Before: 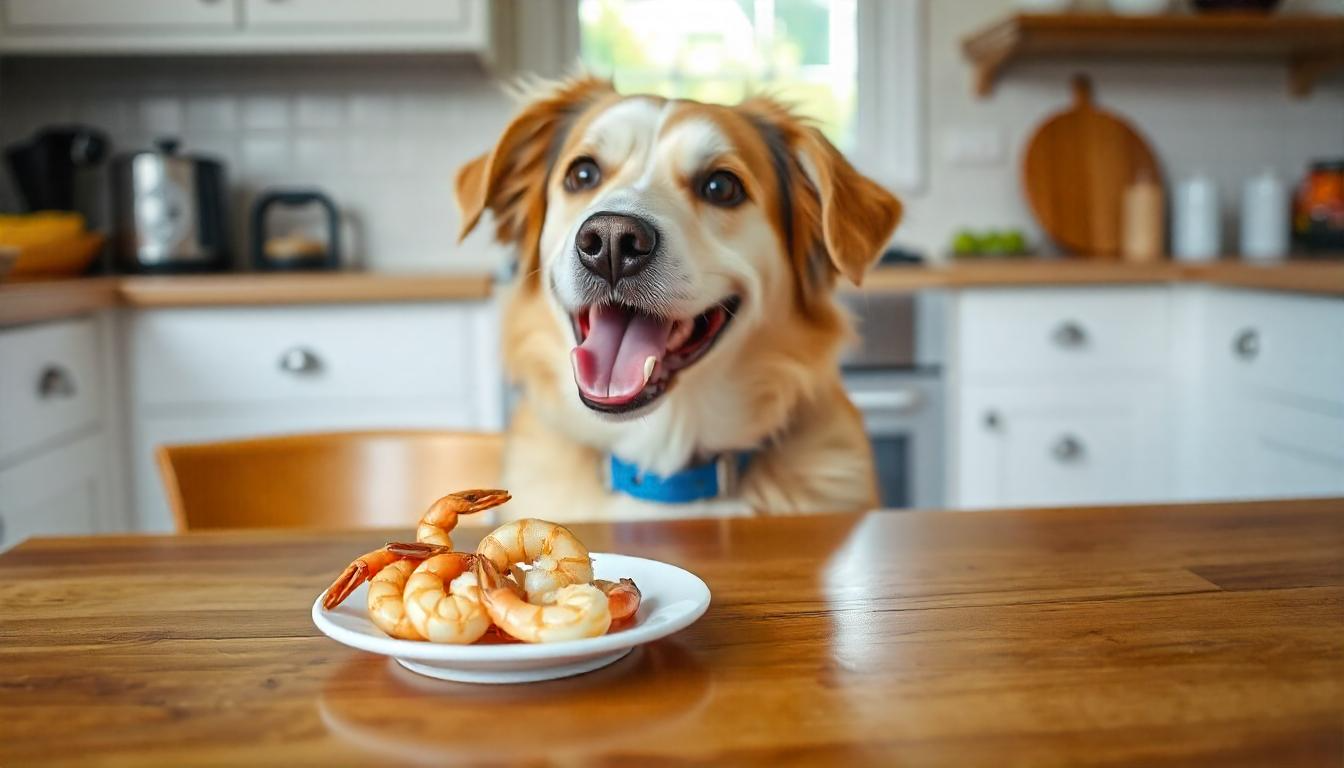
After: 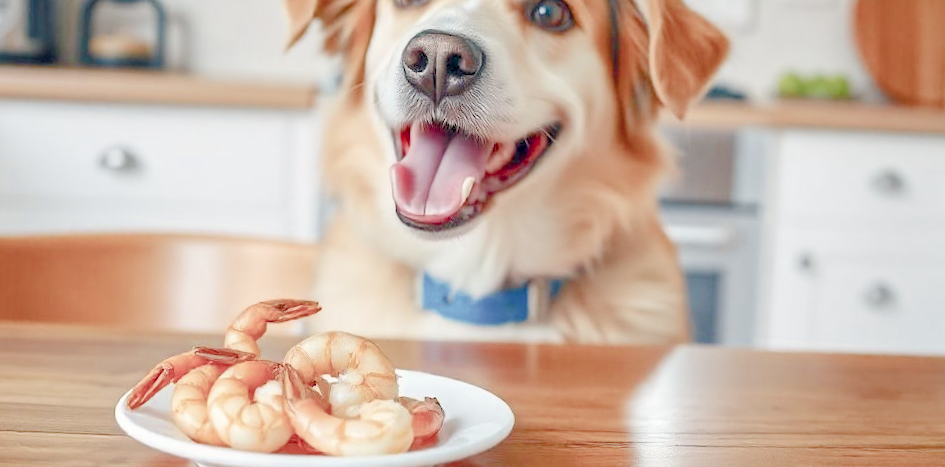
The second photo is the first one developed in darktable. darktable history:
local contrast: on, module defaults
exposure: black level correction 0.001, exposure 1.729 EV, compensate highlight preservation false
filmic rgb: black relative exposure -8.03 EV, white relative exposure 8.06 EV, target black luminance 0%, hardness 2.49, latitude 76.09%, contrast 0.554, shadows ↔ highlights balance 0.002%
contrast brightness saturation: saturation -0.041
crop and rotate: angle -3.62°, left 9.744%, top 20.411%, right 12.267%, bottom 12.135%
color balance rgb: highlights gain › chroma 1.369%, highlights gain › hue 50.39°, global offset › chroma 0.096%, global offset › hue 252.12°, perceptual saturation grading › global saturation 20%, perceptual saturation grading › highlights -50.19%, perceptual saturation grading › shadows 30.079%, perceptual brilliance grading › global brilliance 24.94%
